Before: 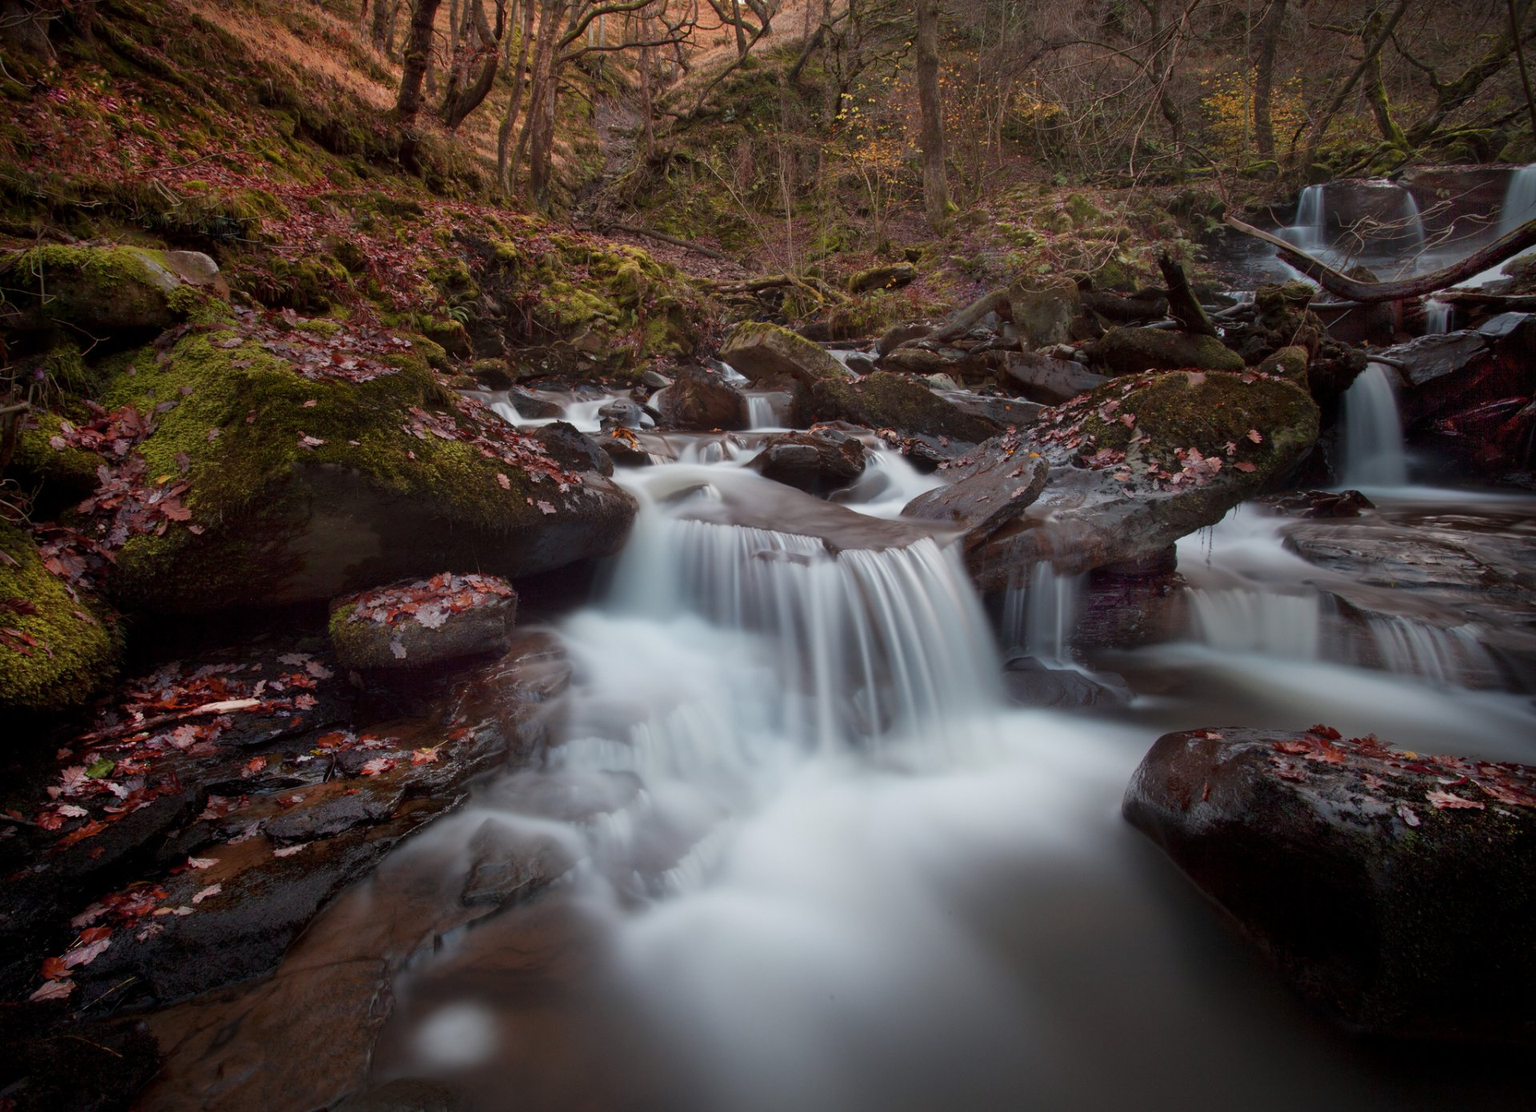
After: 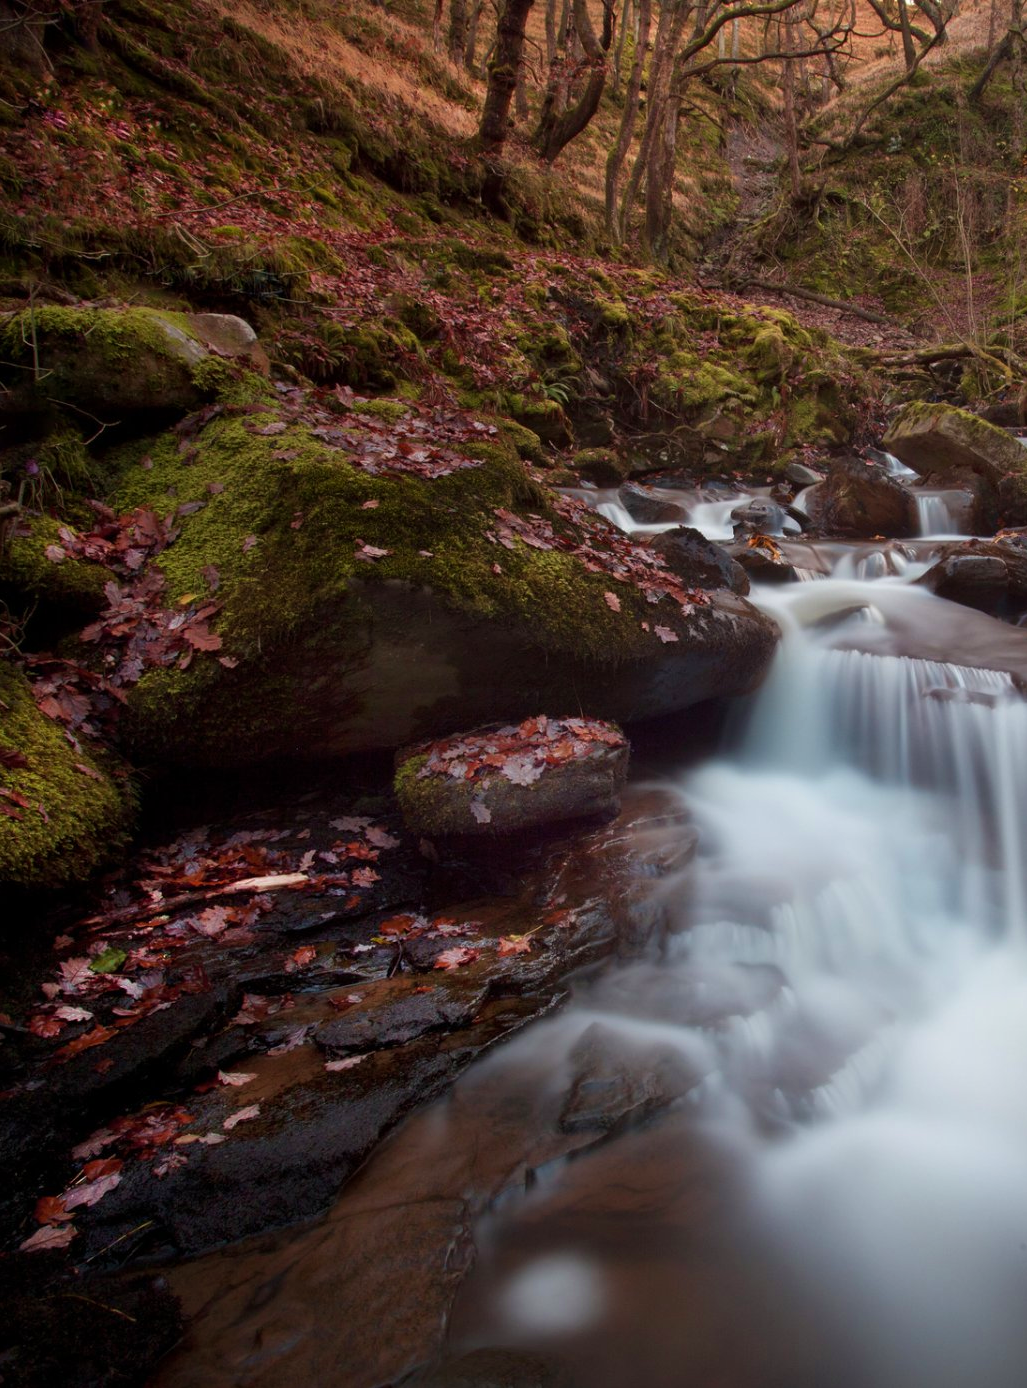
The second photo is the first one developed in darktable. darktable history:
velvia: on, module defaults
shadows and highlights: shadows 0.986, highlights 41.14
crop: left 0.892%, right 45.586%, bottom 0.084%
